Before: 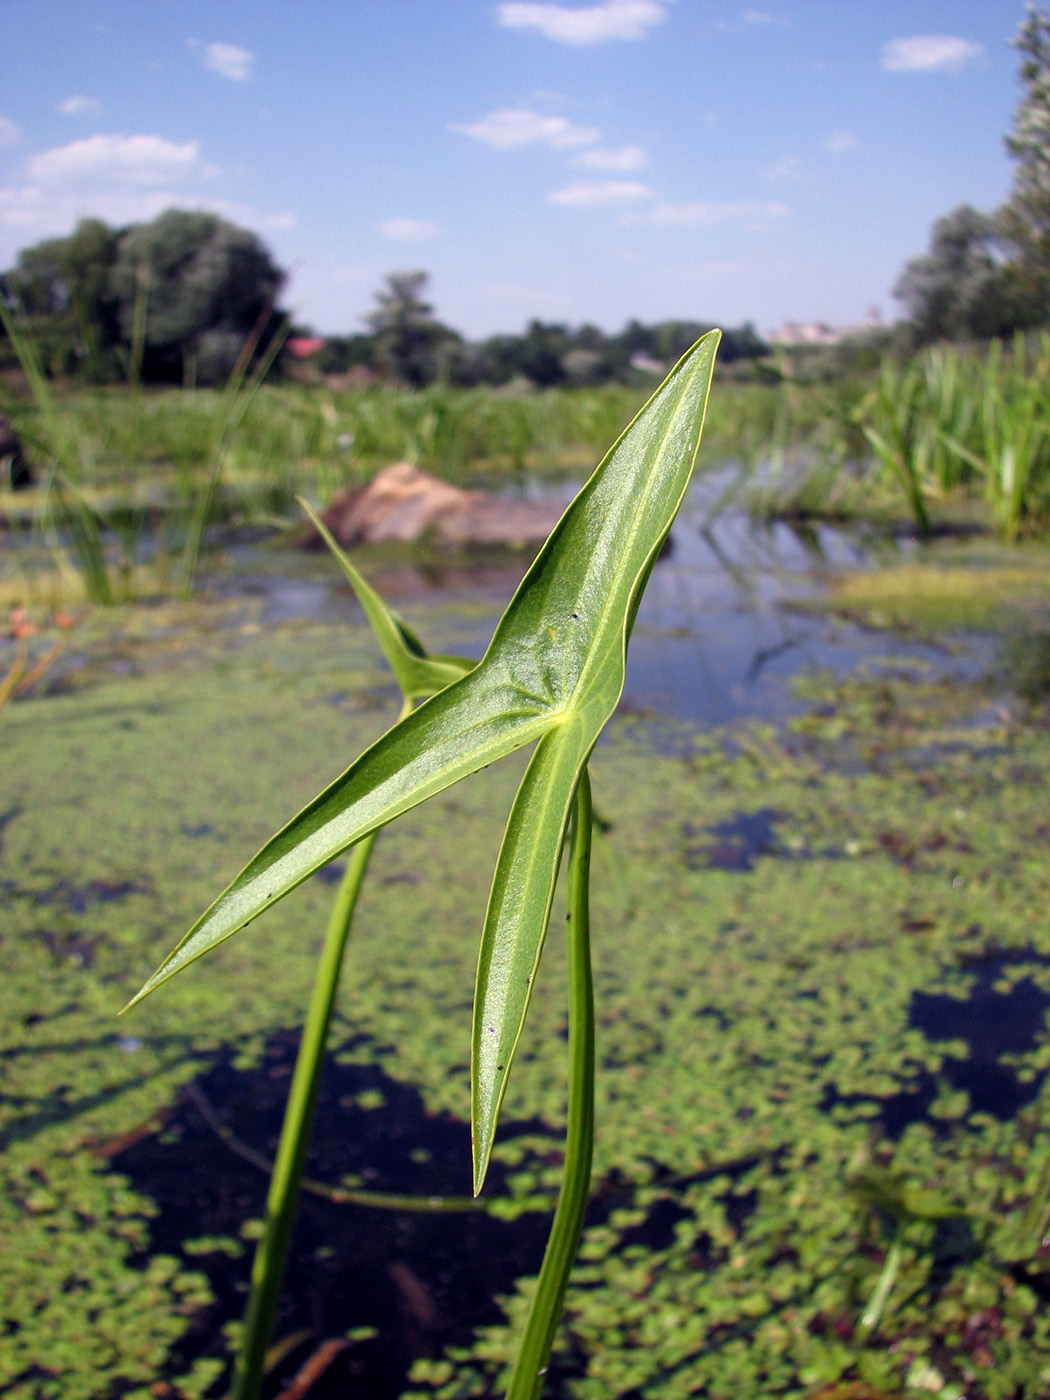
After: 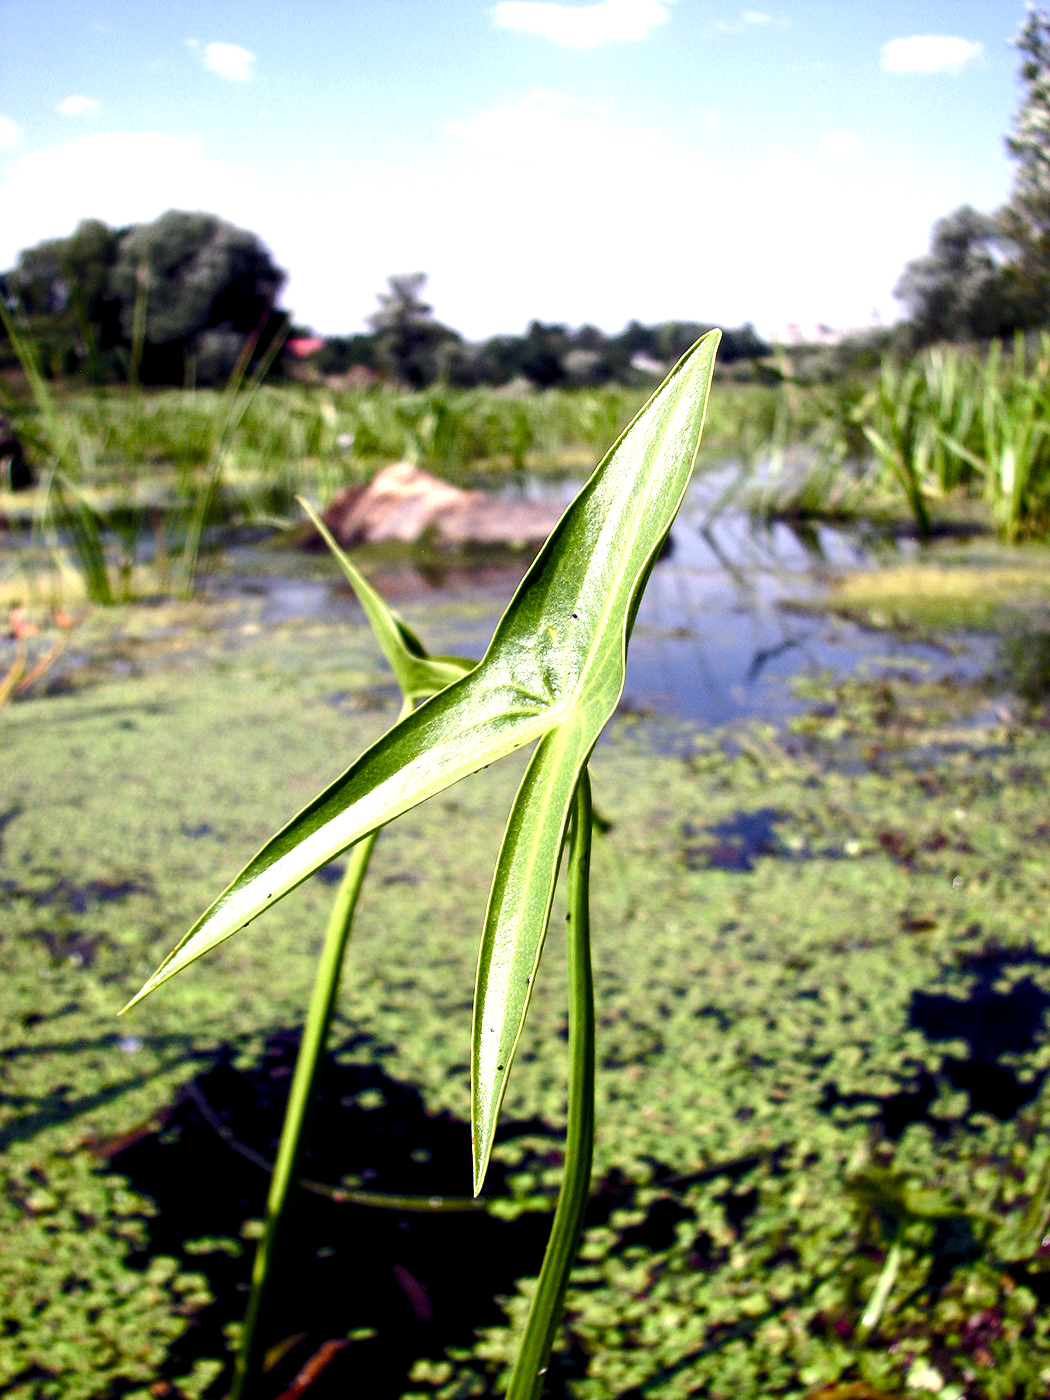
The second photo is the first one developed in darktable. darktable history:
tone equalizer: -8 EV -1.08 EV, -7 EV -1.01 EV, -6 EV -0.867 EV, -5 EV -0.578 EV, -3 EV 0.578 EV, -2 EV 0.867 EV, -1 EV 1.01 EV, +0 EV 1.08 EV, edges refinement/feathering 500, mask exposure compensation -1.57 EV, preserve details no
exposure: black level correction 0.007, exposure 0.159 EV, compensate highlight preservation false
color balance rgb: perceptual saturation grading › global saturation 20%, perceptual saturation grading › highlights -25%, perceptual saturation grading › shadows 50%, global vibrance -25%
